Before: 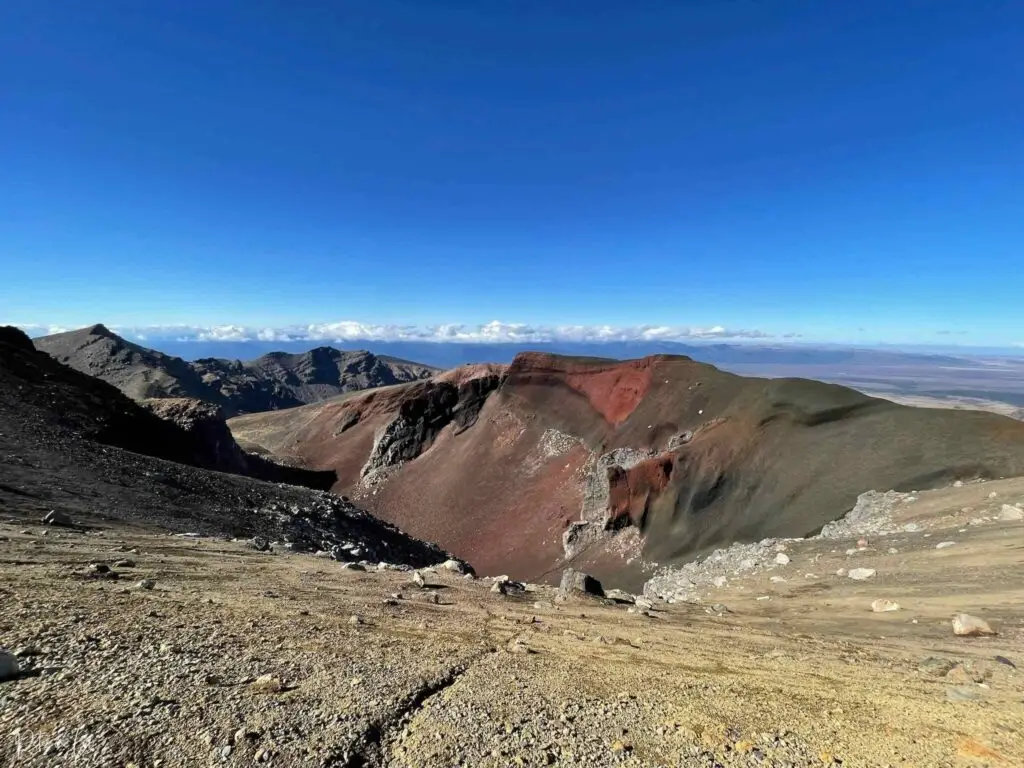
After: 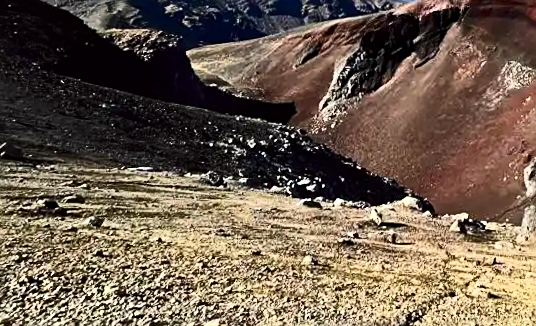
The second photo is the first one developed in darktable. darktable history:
crop: top 44.483%, right 43.593%, bottom 12.892%
rotate and perspective: rotation 0.215°, lens shift (vertical) -0.139, crop left 0.069, crop right 0.939, crop top 0.002, crop bottom 0.996
sharpen: on, module defaults
contrast brightness saturation: contrast 0.39, brightness 0.1
color balance: lift [1, 1.001, 0.999, 1.001], gamma [1, 1.004, 1.007, 0.993], gain [1, 0.991, 0.987, 1.013], contrast 10%, output saturation 120%
